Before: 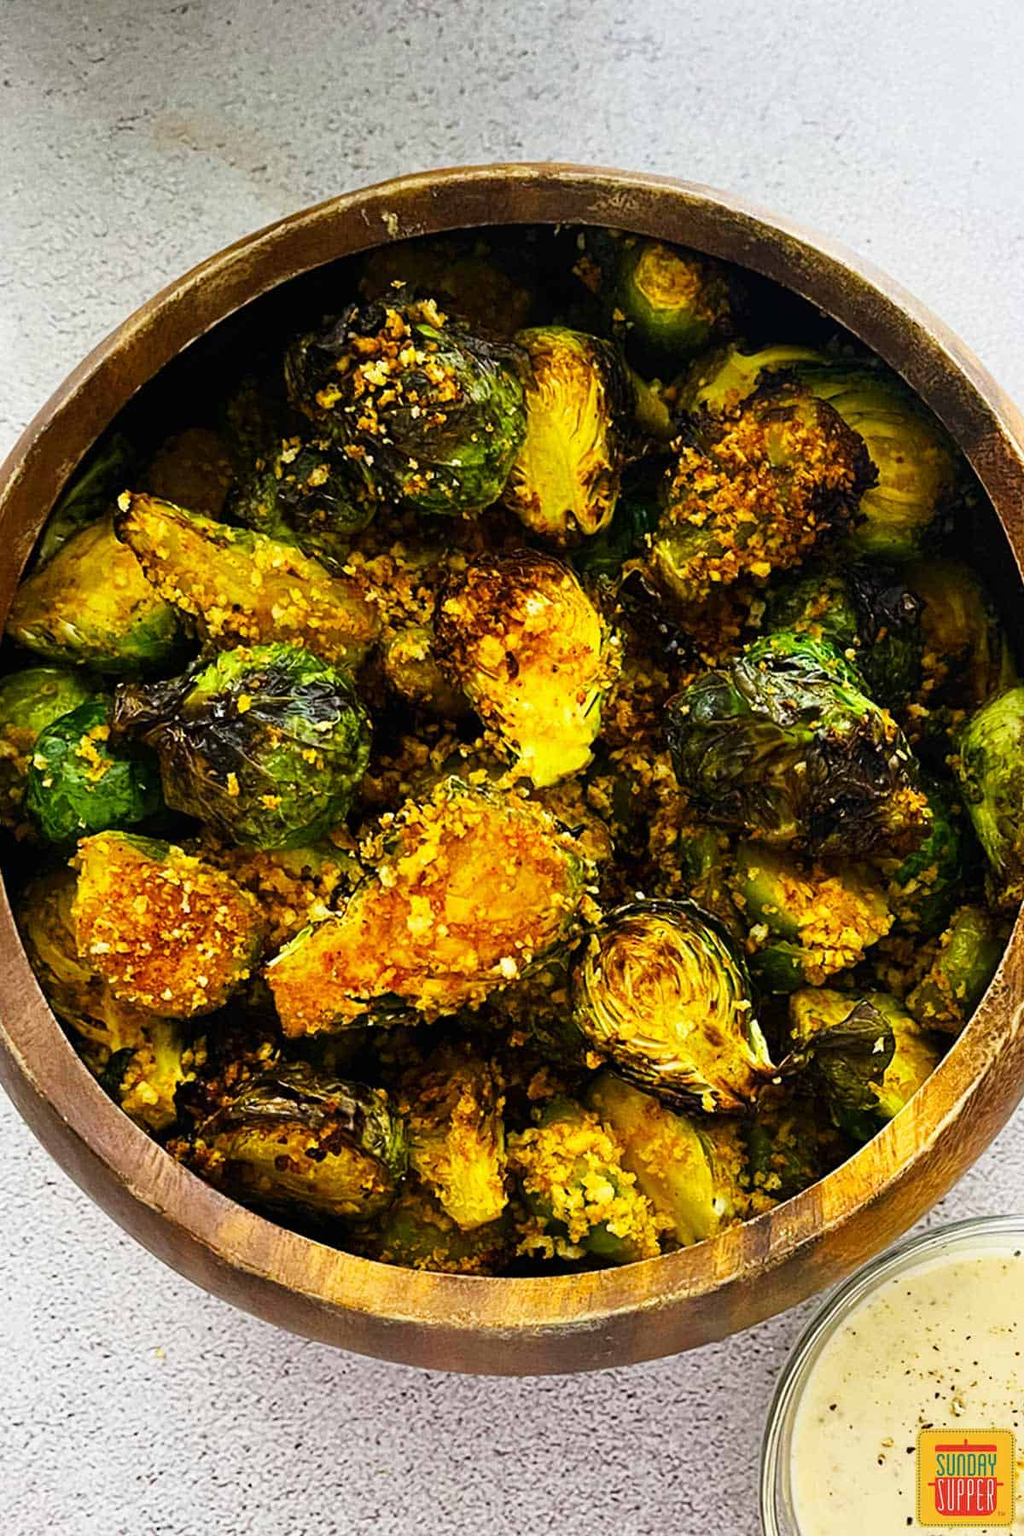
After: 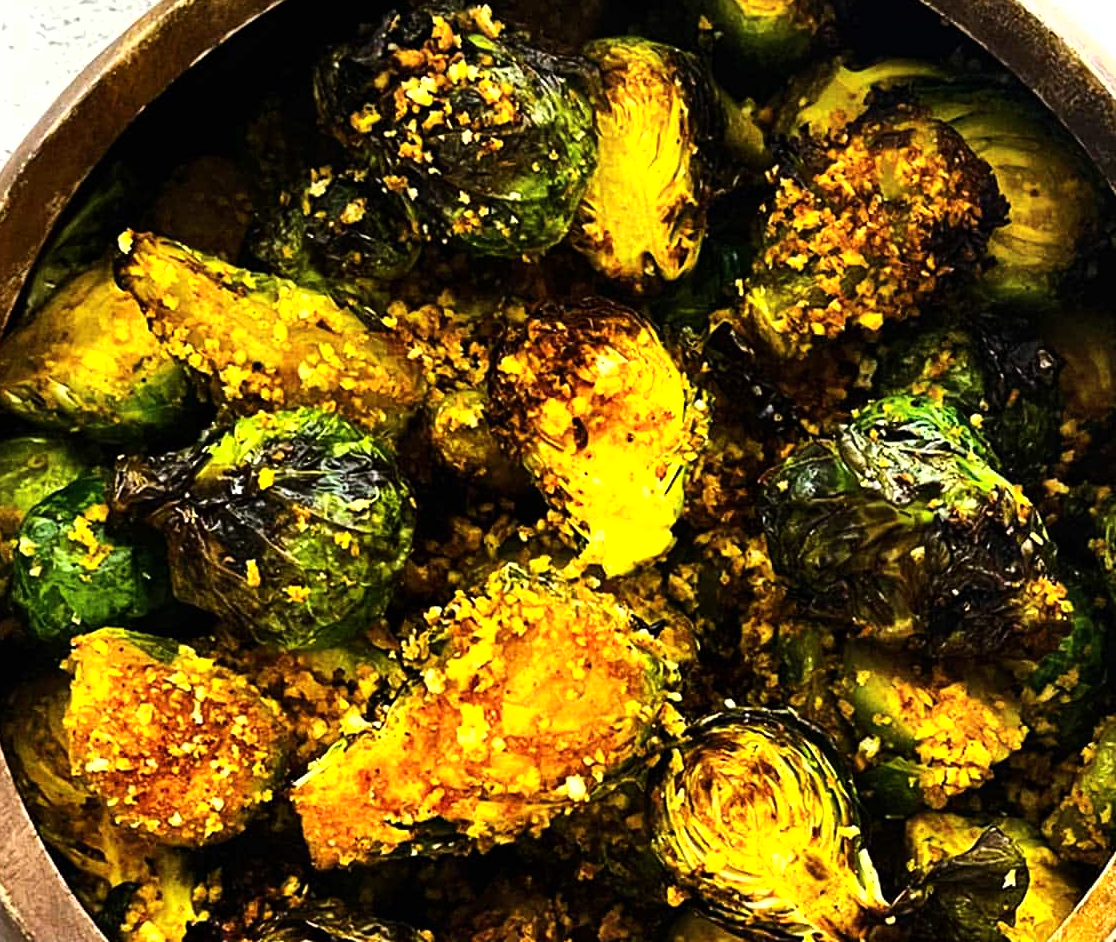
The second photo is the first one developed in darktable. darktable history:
crop: left 1.744%, top 19.225%, right 5.069%, bottom 28.357%
tone equalizer: -8 EV -0.75 EV, -7 EV -0.7 EV, -6 EV -0.6 EV, -5 EV -0.4 EV, -3 EV 0.4 EV, -2 EV 0.6 EV, -1 EV 0.7 EV, +0 EV 0.75 EV, edges refinement/feathering 500, mask exposure compensation -1.57 EV, preserve details no
shadows and highlights: radius 125.46, shadows 30.51, highlights -30.51, low approximation 0.01, soften with gaussian
